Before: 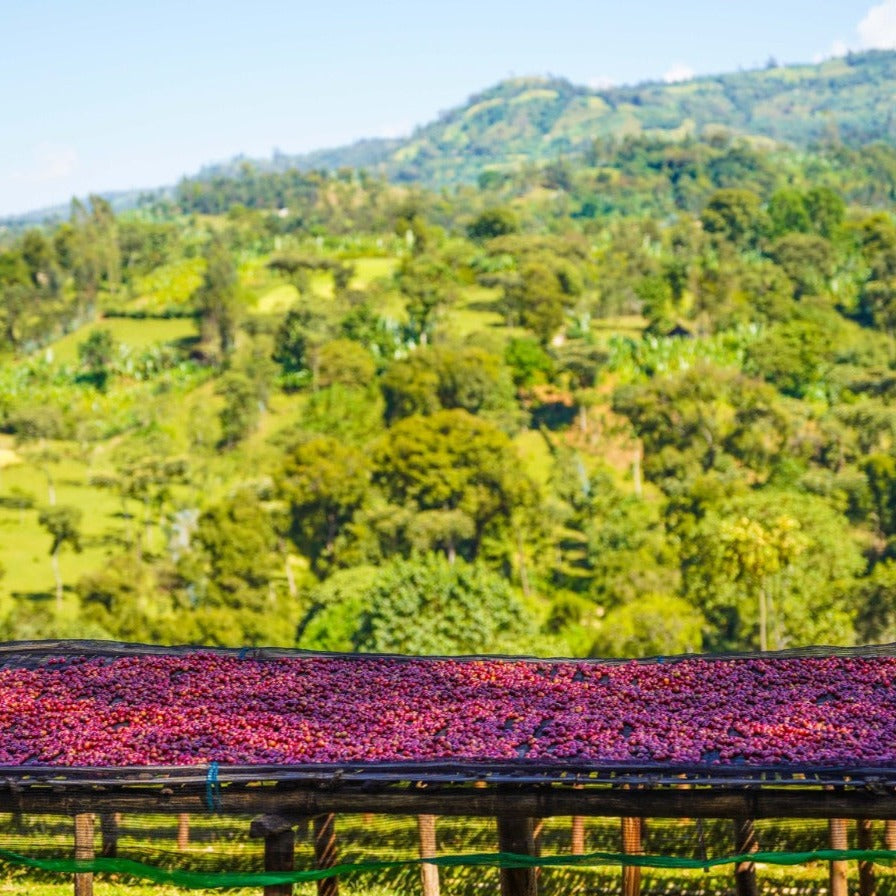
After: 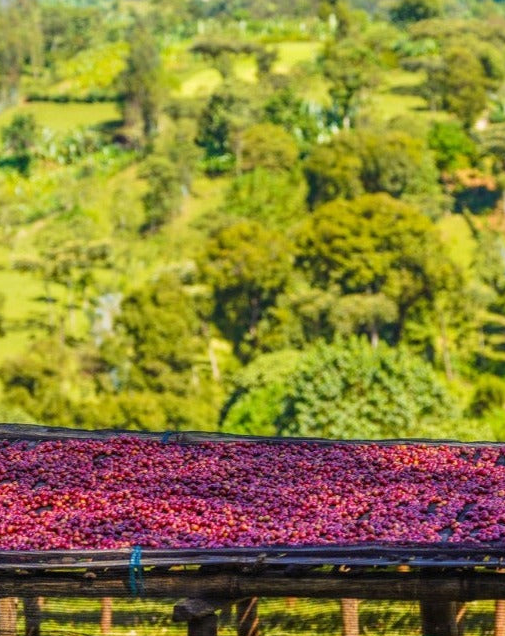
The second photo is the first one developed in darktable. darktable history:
crop: left 8.622%, top 24.214%, right 35.012%, bottom 4.755%
